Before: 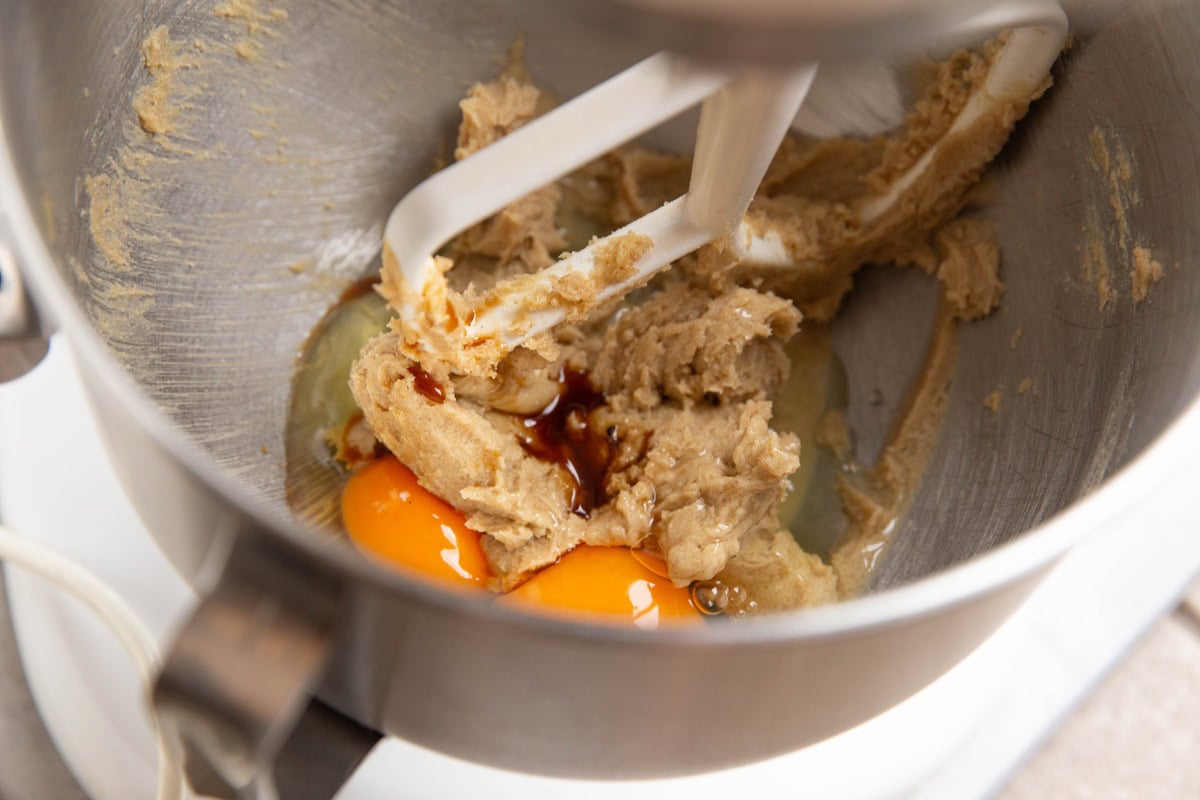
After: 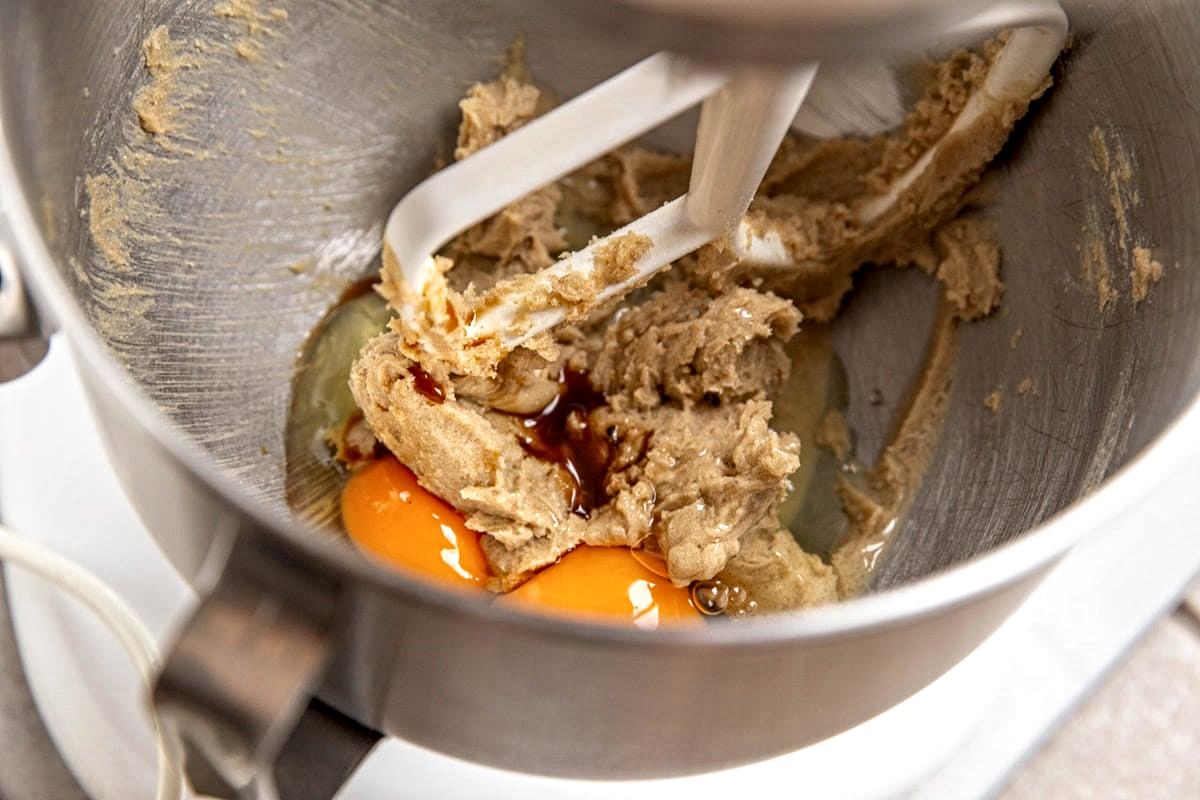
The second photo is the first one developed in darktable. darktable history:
local contrast: on, module defaults
contrast equalizer: octaves 7, y [[0.502, 0.517, 0.543, 0.576, 0.611, 0.631], [0.5 ×6], [0.5 ×6], [0 ×6], [0 ×6]]
